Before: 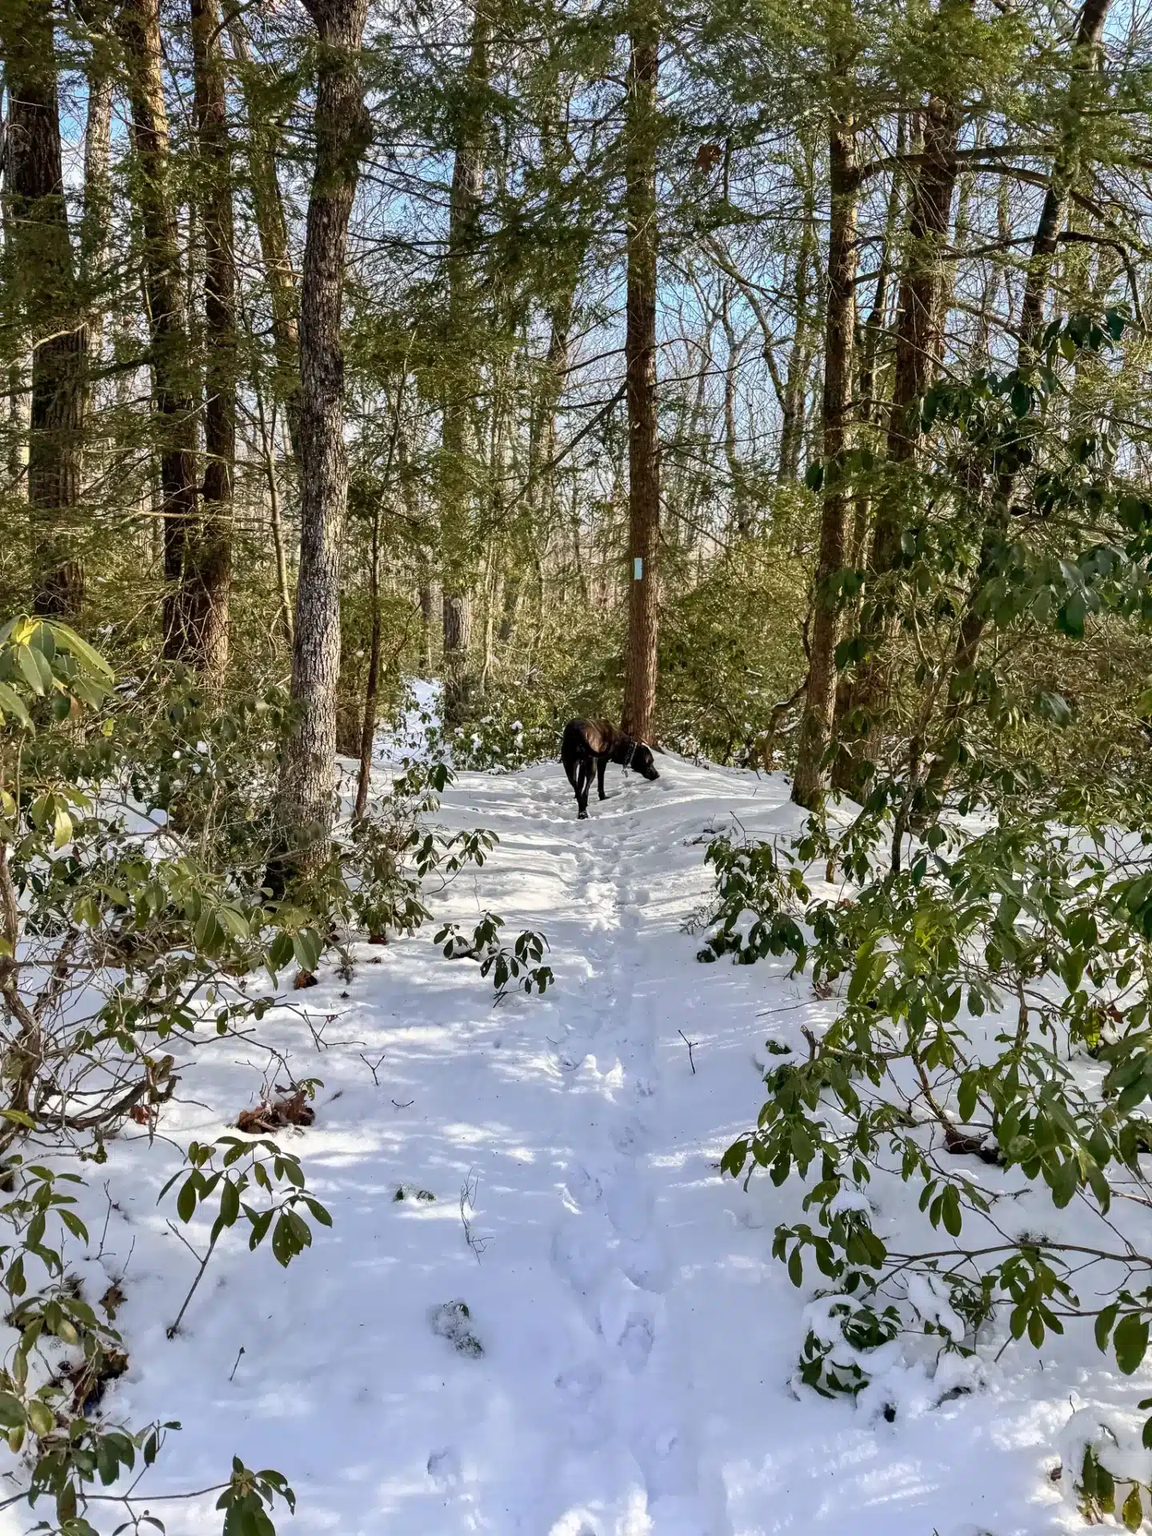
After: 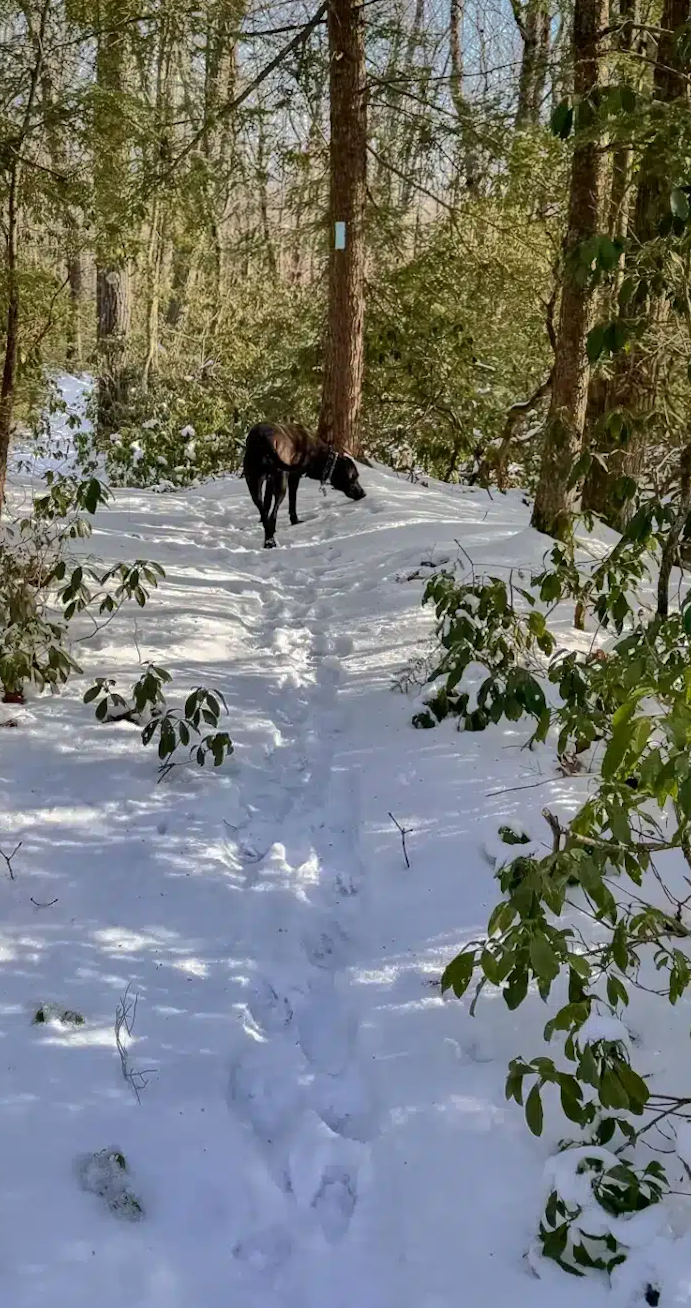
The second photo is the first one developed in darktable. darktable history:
shadows and highlights: shadows -19.91, highlights -73.15
crop: left 31.379%, top 24.658%, right 20.326%, bottom 6.628%
rotate and perspective: rotation 0.192°, lens shift (horizontal) -0.015, crop left 0.005, crop right 0.996, crop top 0.006, crop bottom 0.99
